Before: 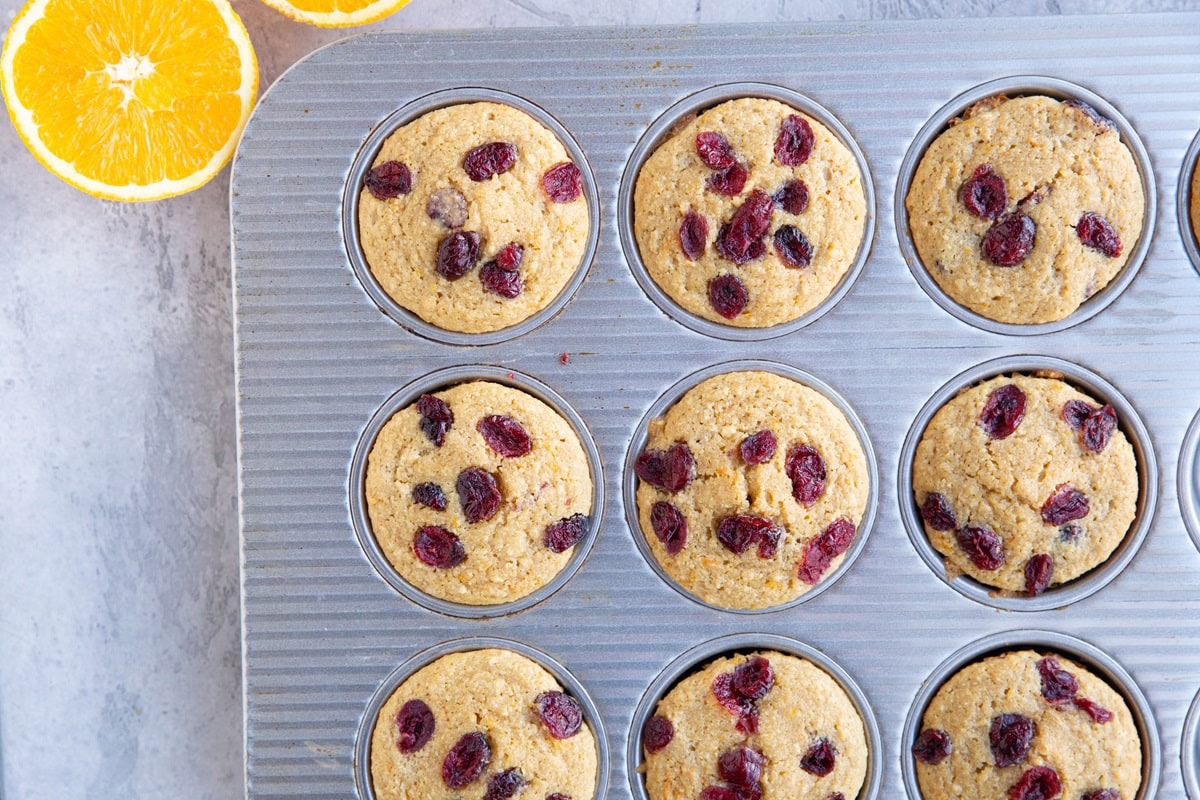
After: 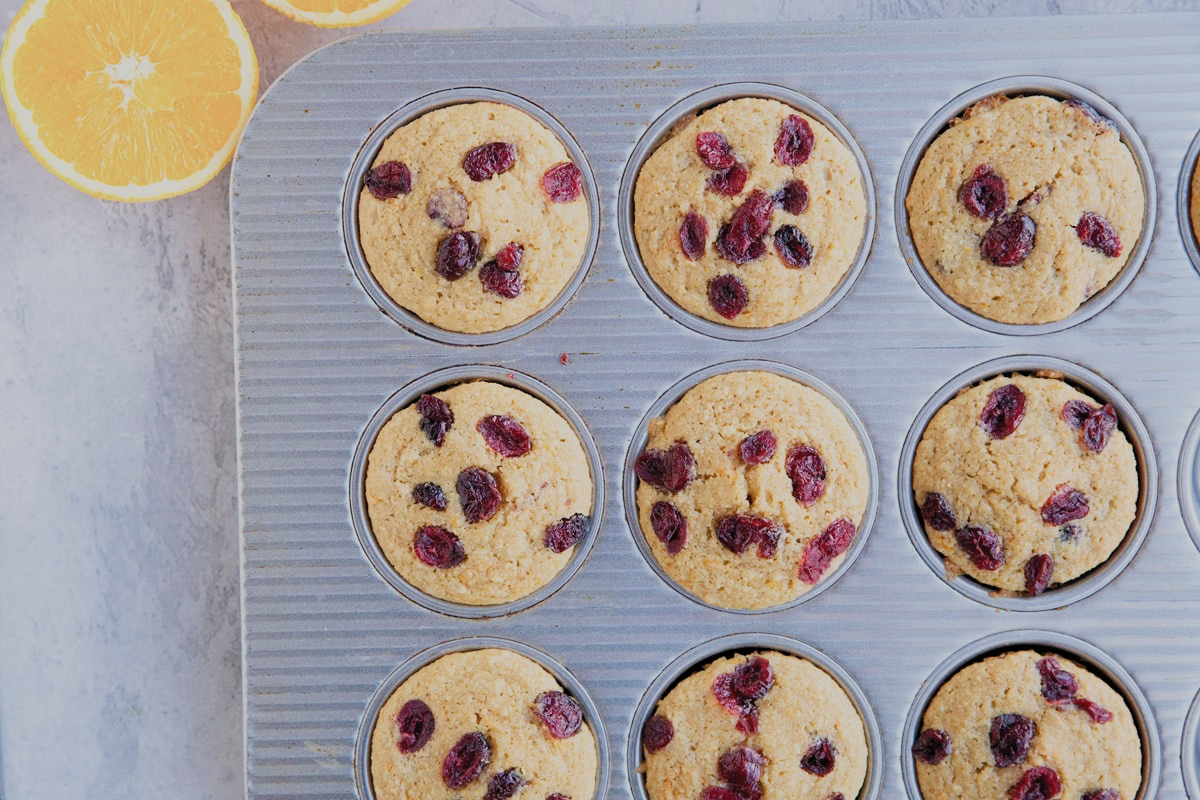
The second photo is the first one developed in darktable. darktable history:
filmic rgb: black relative exposure -7.65 EV, white relative exposure 4.56 EV, threshold 3.06 EV, hardness 3.61, color science v5 (2021), contrast in shadows safe, contrast in highlights safe, enable highlight reconstruction true
